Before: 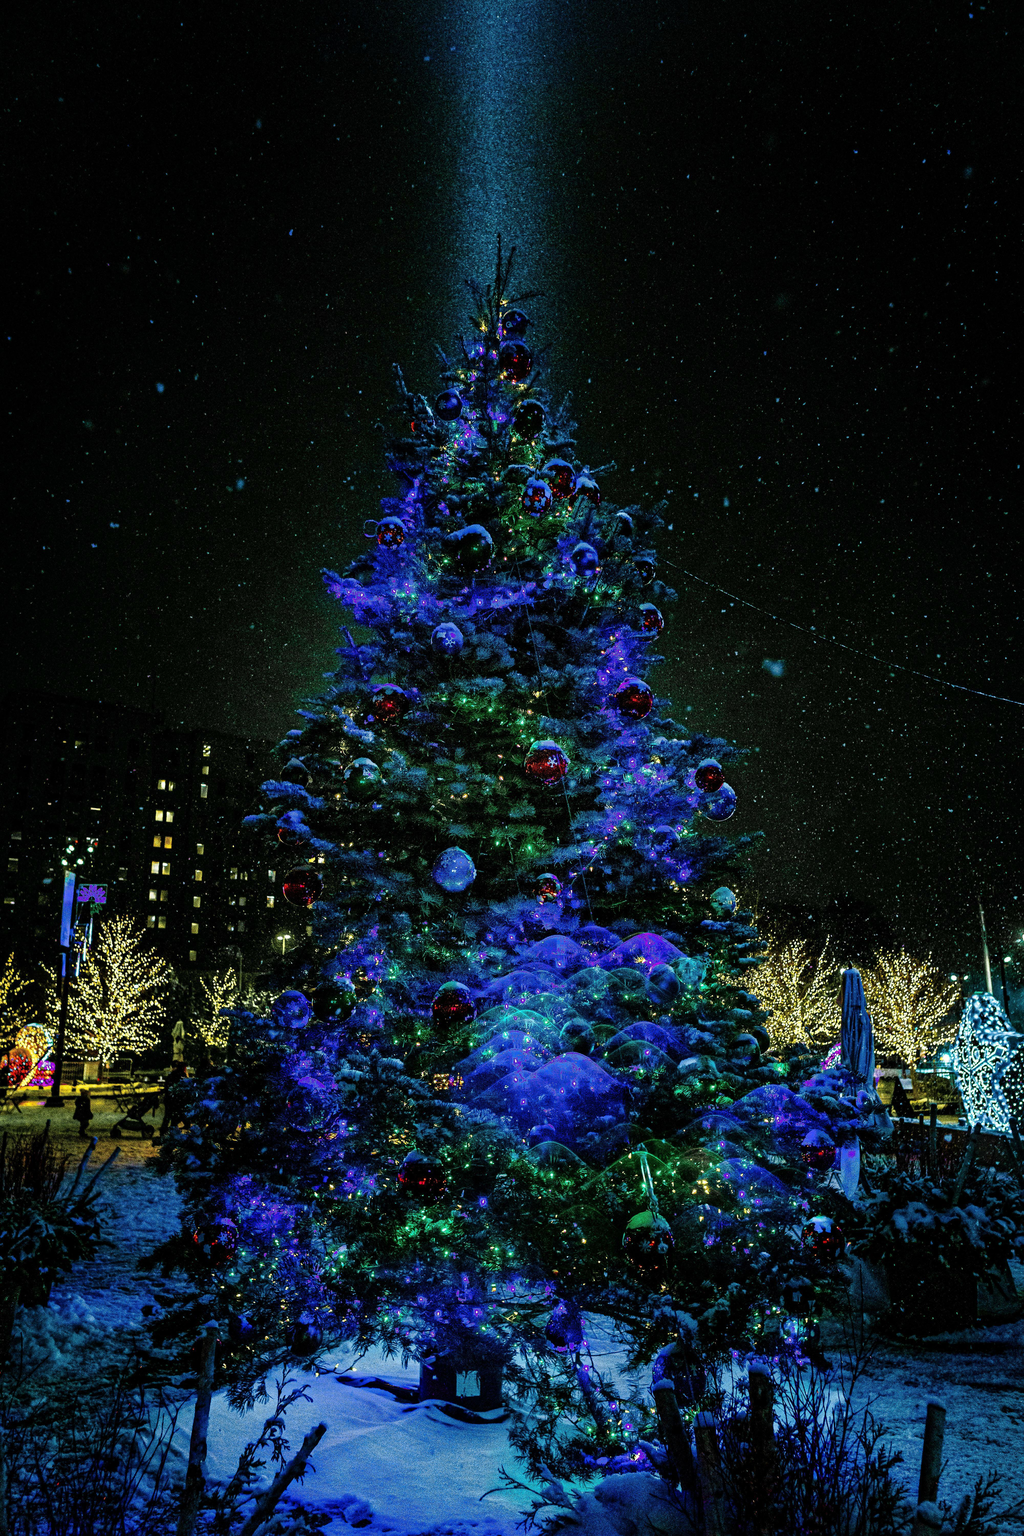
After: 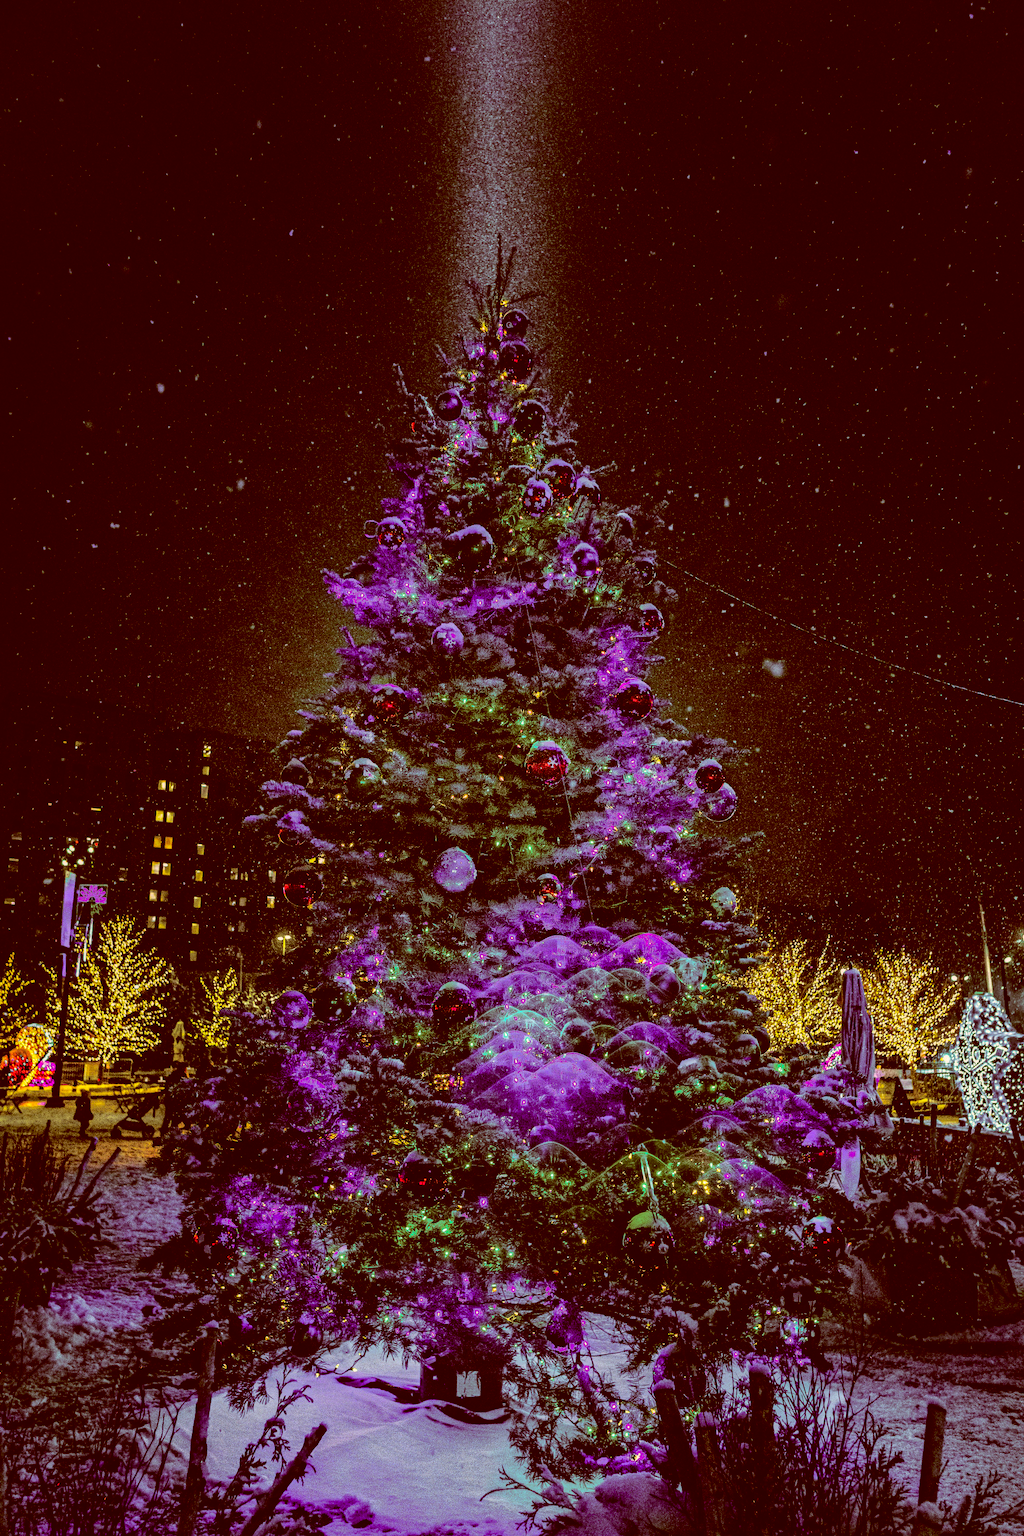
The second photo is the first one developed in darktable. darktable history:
rotate and perspective: crop left 0, crop top 0
white balance: red 1.009, blue 0.985
shadows and highlights: shadows 25, highlights -70
color correction: highlights a* 9.03, highlights b* 8.71, shadows a* 40, shadows b* 40, saturation 0.8
contrast brightness saturation: contrast 0.2, brightness 0.16, saturation 0.22
local contrast: on, module defaults
